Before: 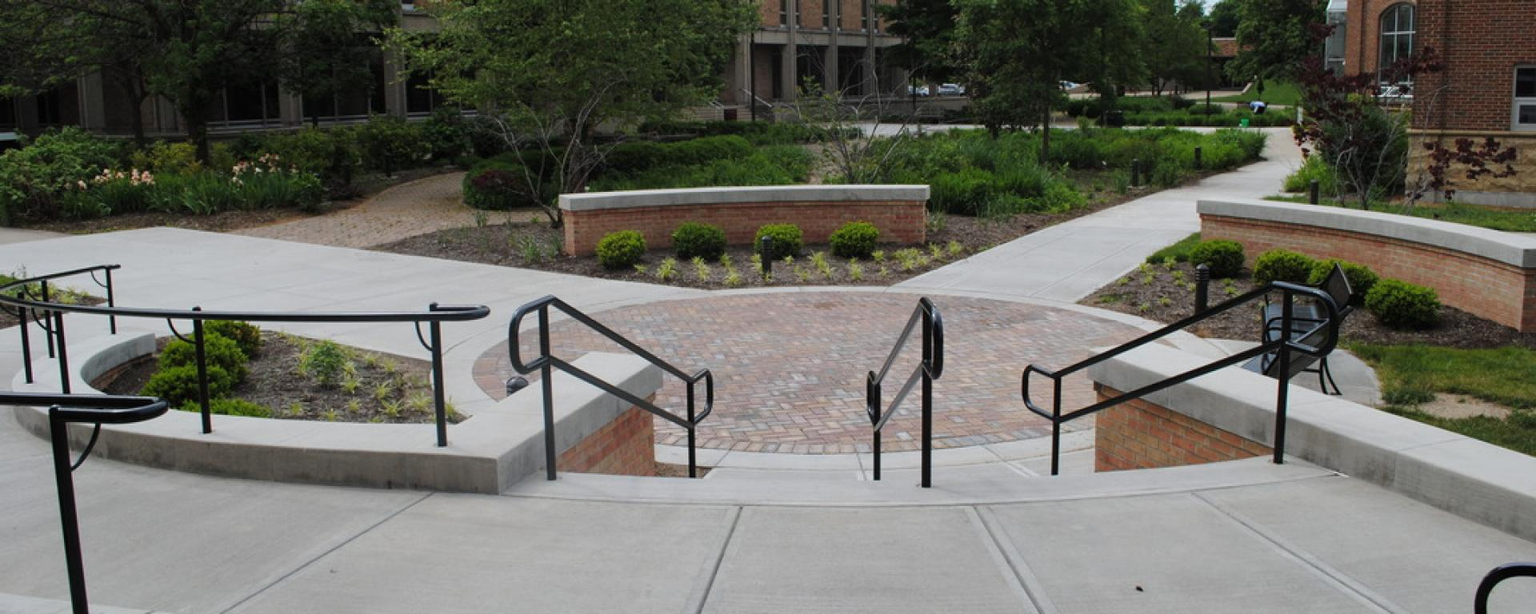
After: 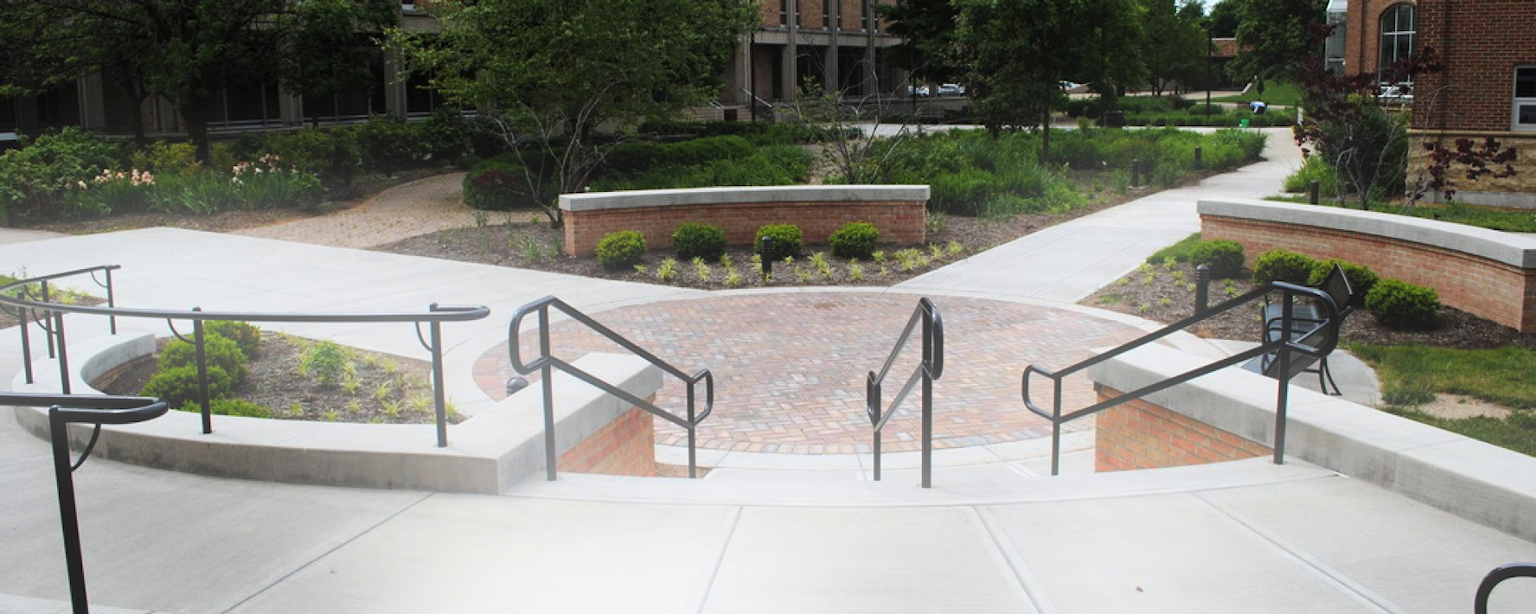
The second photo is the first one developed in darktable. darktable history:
tone equalizer: -8 EV -0.417 EV, -7 EV -0.389 EV, -6 EV -0.333 EV, -5 EV -0.222 EV, -3 EV 0.222 EV, -2 EV 0.333 EV, -1 EV 0.389 EV, +0 EV 0.417 EV, edges refinement/feathering 500, mask exposure compensation -1.57 EV, preserve details no
bloom: on, module defaults
